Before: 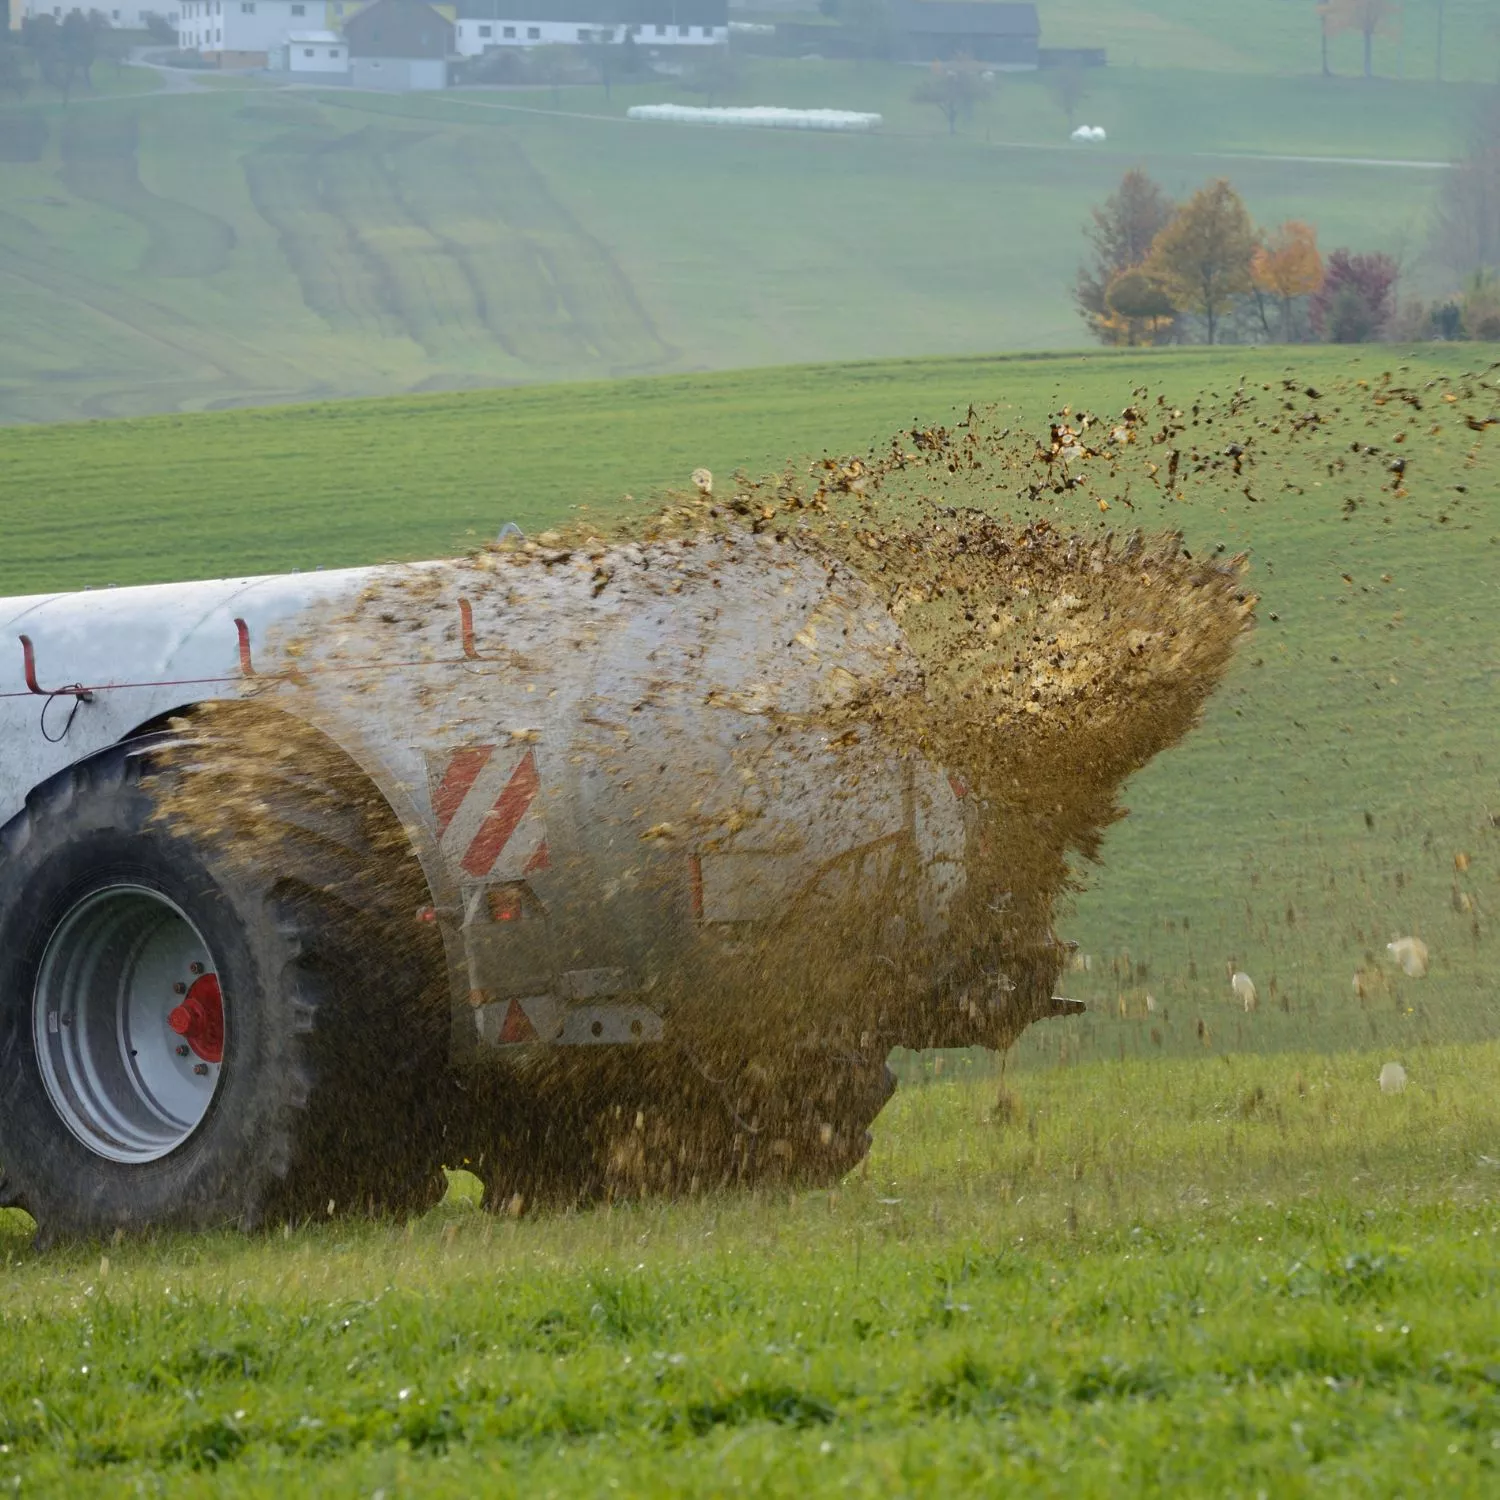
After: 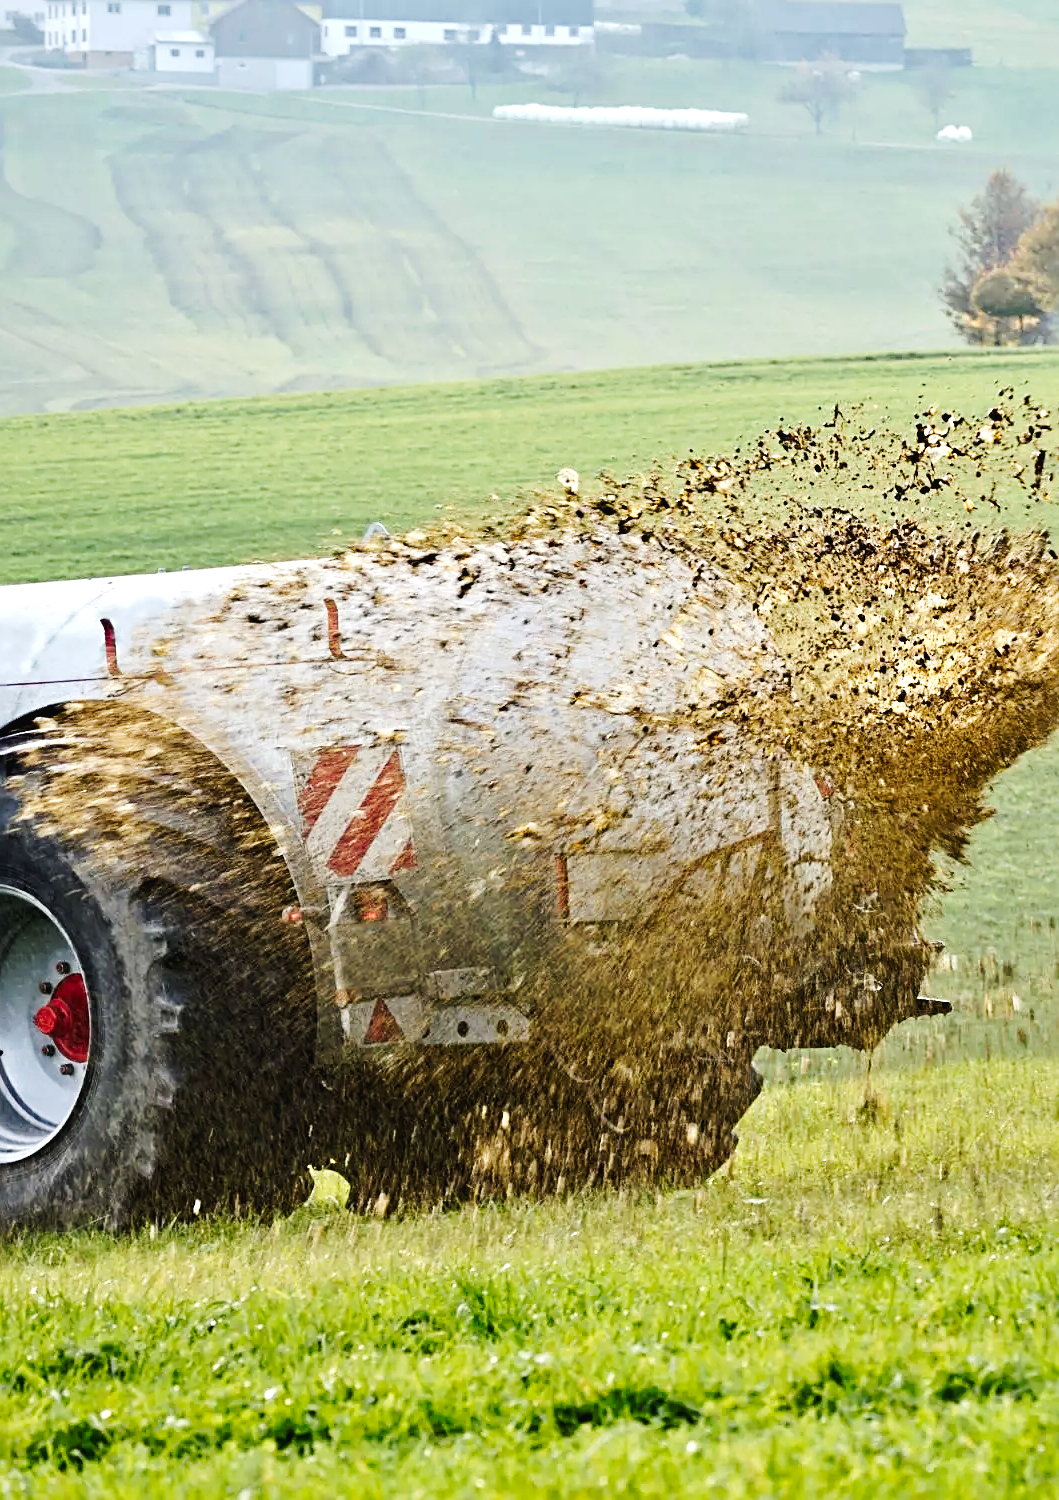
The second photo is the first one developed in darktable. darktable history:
contrast equalizer: y [[0.511, 0.558, 0.631, 0.632, 0.559, 0.512], [0.5 ×6], [0.507, 0.559, 0.627, 0.644, 0.647, 0.647], [0 ×6], [0 ×6]]
exposure: black level correction 0.001, exposure 0.5 EV, compensate exposure bias true, compensate highlight preservation false
crop and rotate: left 8.956%, right 20.396%
sharpen: radius 2.563, amount 0.638
tone curve: curves: ch0 [(0, 0.023) (0.103, 0.087) (0.295, 0.297) (0.445, 0.531) (0.553, 0.665) (0.735, 0.843) (0.994, 1)]; ch1 [(0, 0) (0.414, 0.395) (0.447, 0.447) (0.485, 0.495) (0.512, 0.523) (0.542, 0.581) (0.581, 0.632) (0.646, 0.715) (1, 1)]; ch2 [(0, 0) (0.369, 0.388) (0.449, 0.431) (0.478, 0.471) (0.516, 0.517) (0.579, 0.624) (0.674, 0.775) (1, 1)], preserve colors none
